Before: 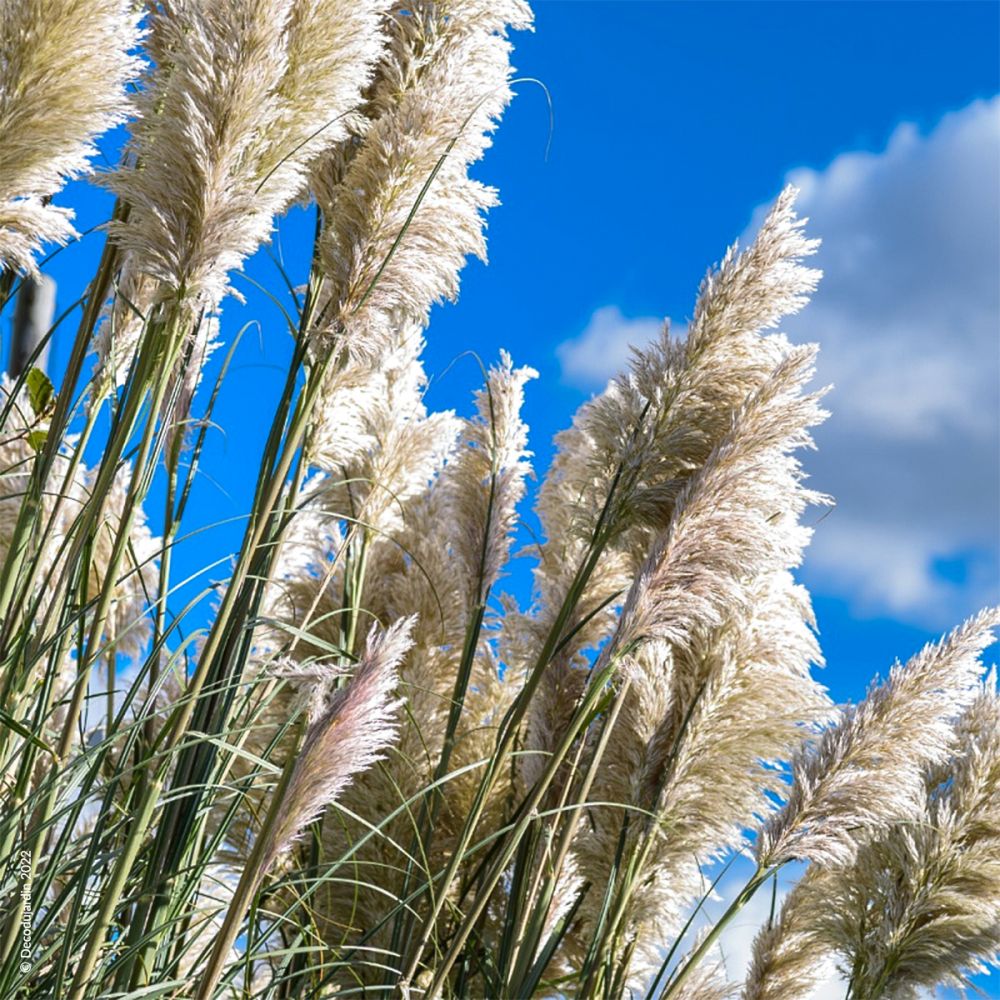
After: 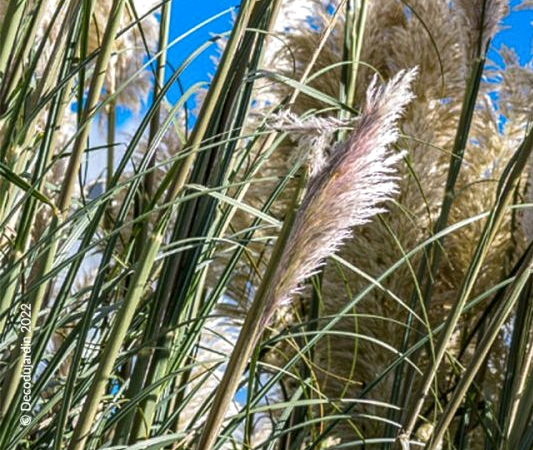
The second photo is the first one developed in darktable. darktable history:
local contrast: on, module defaults
crop and rotate: top 54.778%, right 46.61%, bottom 0.159%
